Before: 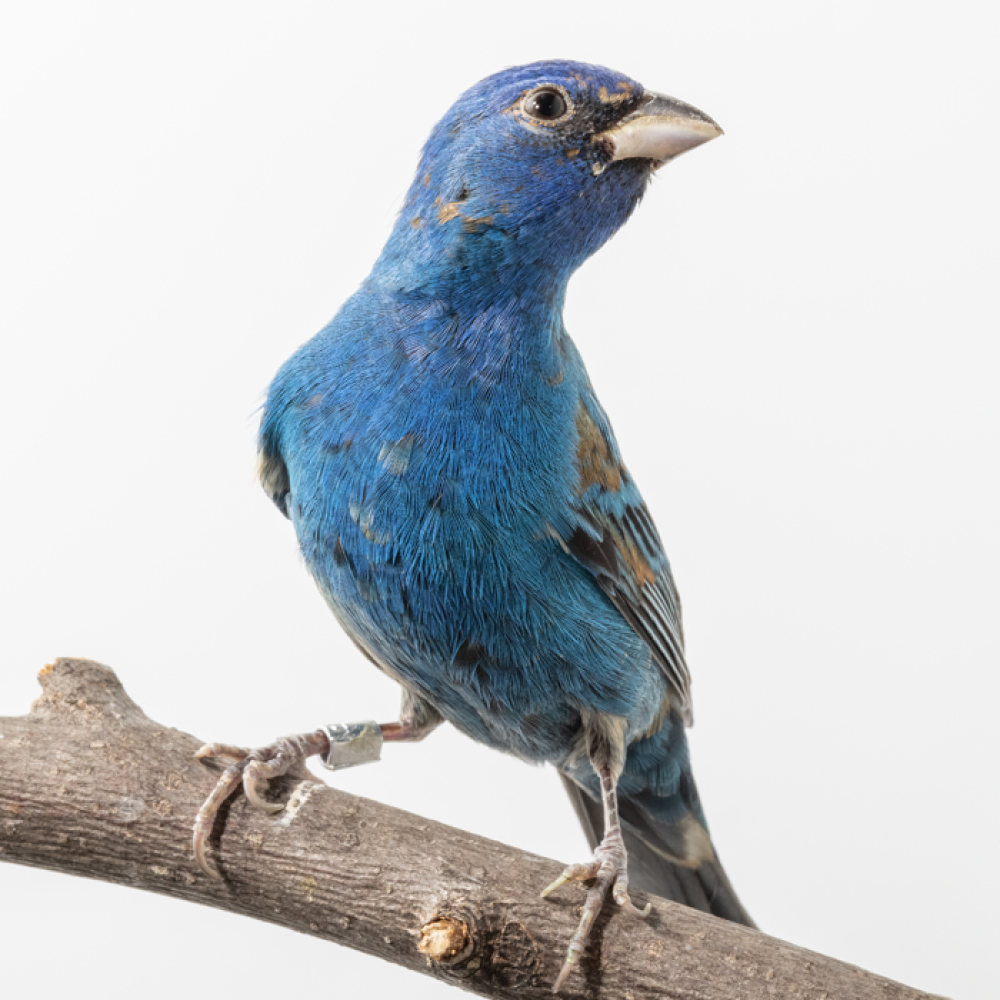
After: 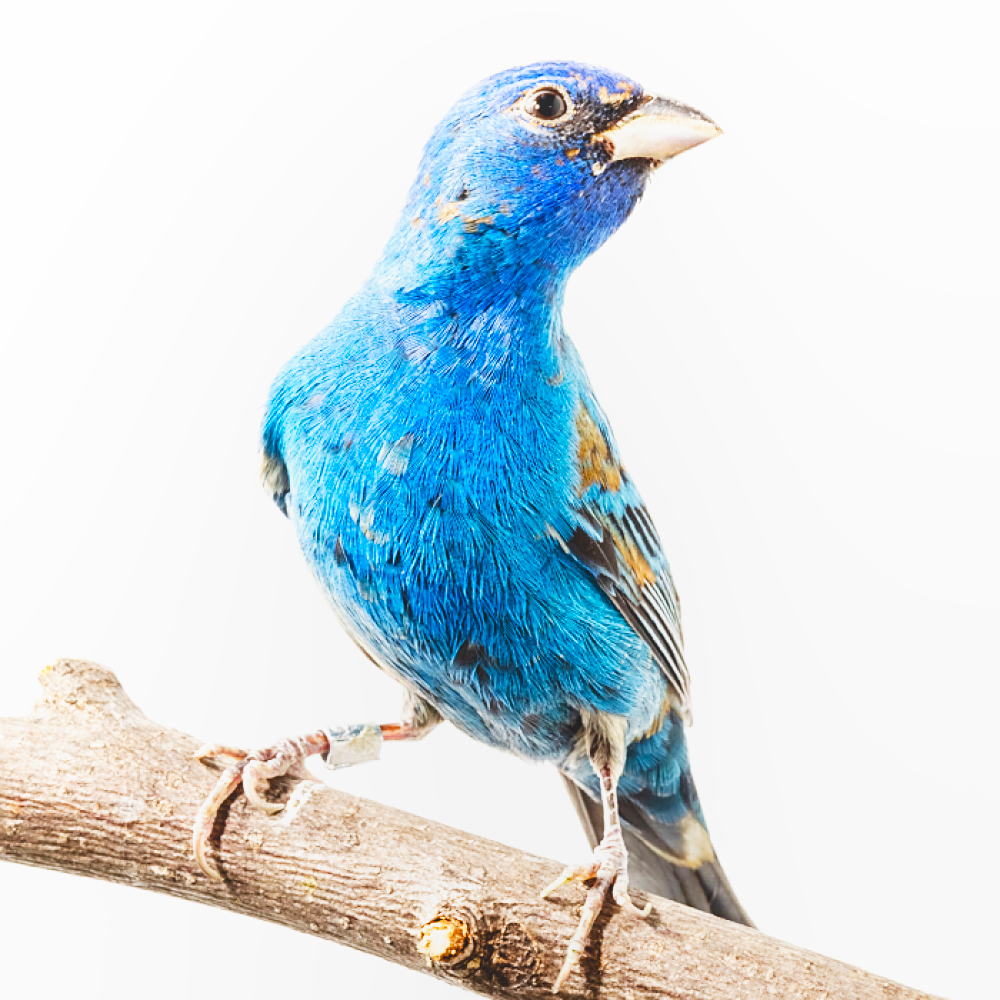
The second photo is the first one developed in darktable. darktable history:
color balance rgb: perceptual saturation grading › global saturation 20%, perceptual saturation grading › highlights -25.212%, perceptual saturation grading › shadows 49.725%, global vibrance 20%
local contrast: highlights 67%, shadows 64%, detail 83%, midtone range 0.328
sharpen: on, module defaults
base curve: curves: ch0 [(0, 0) (0.007, 0.004) (0.027, 0.03) (0.046, 0.07) (0.207, 0.54) (0.442, 0.872) (0.673, 0.972) (1, 1)], preserve colors none
